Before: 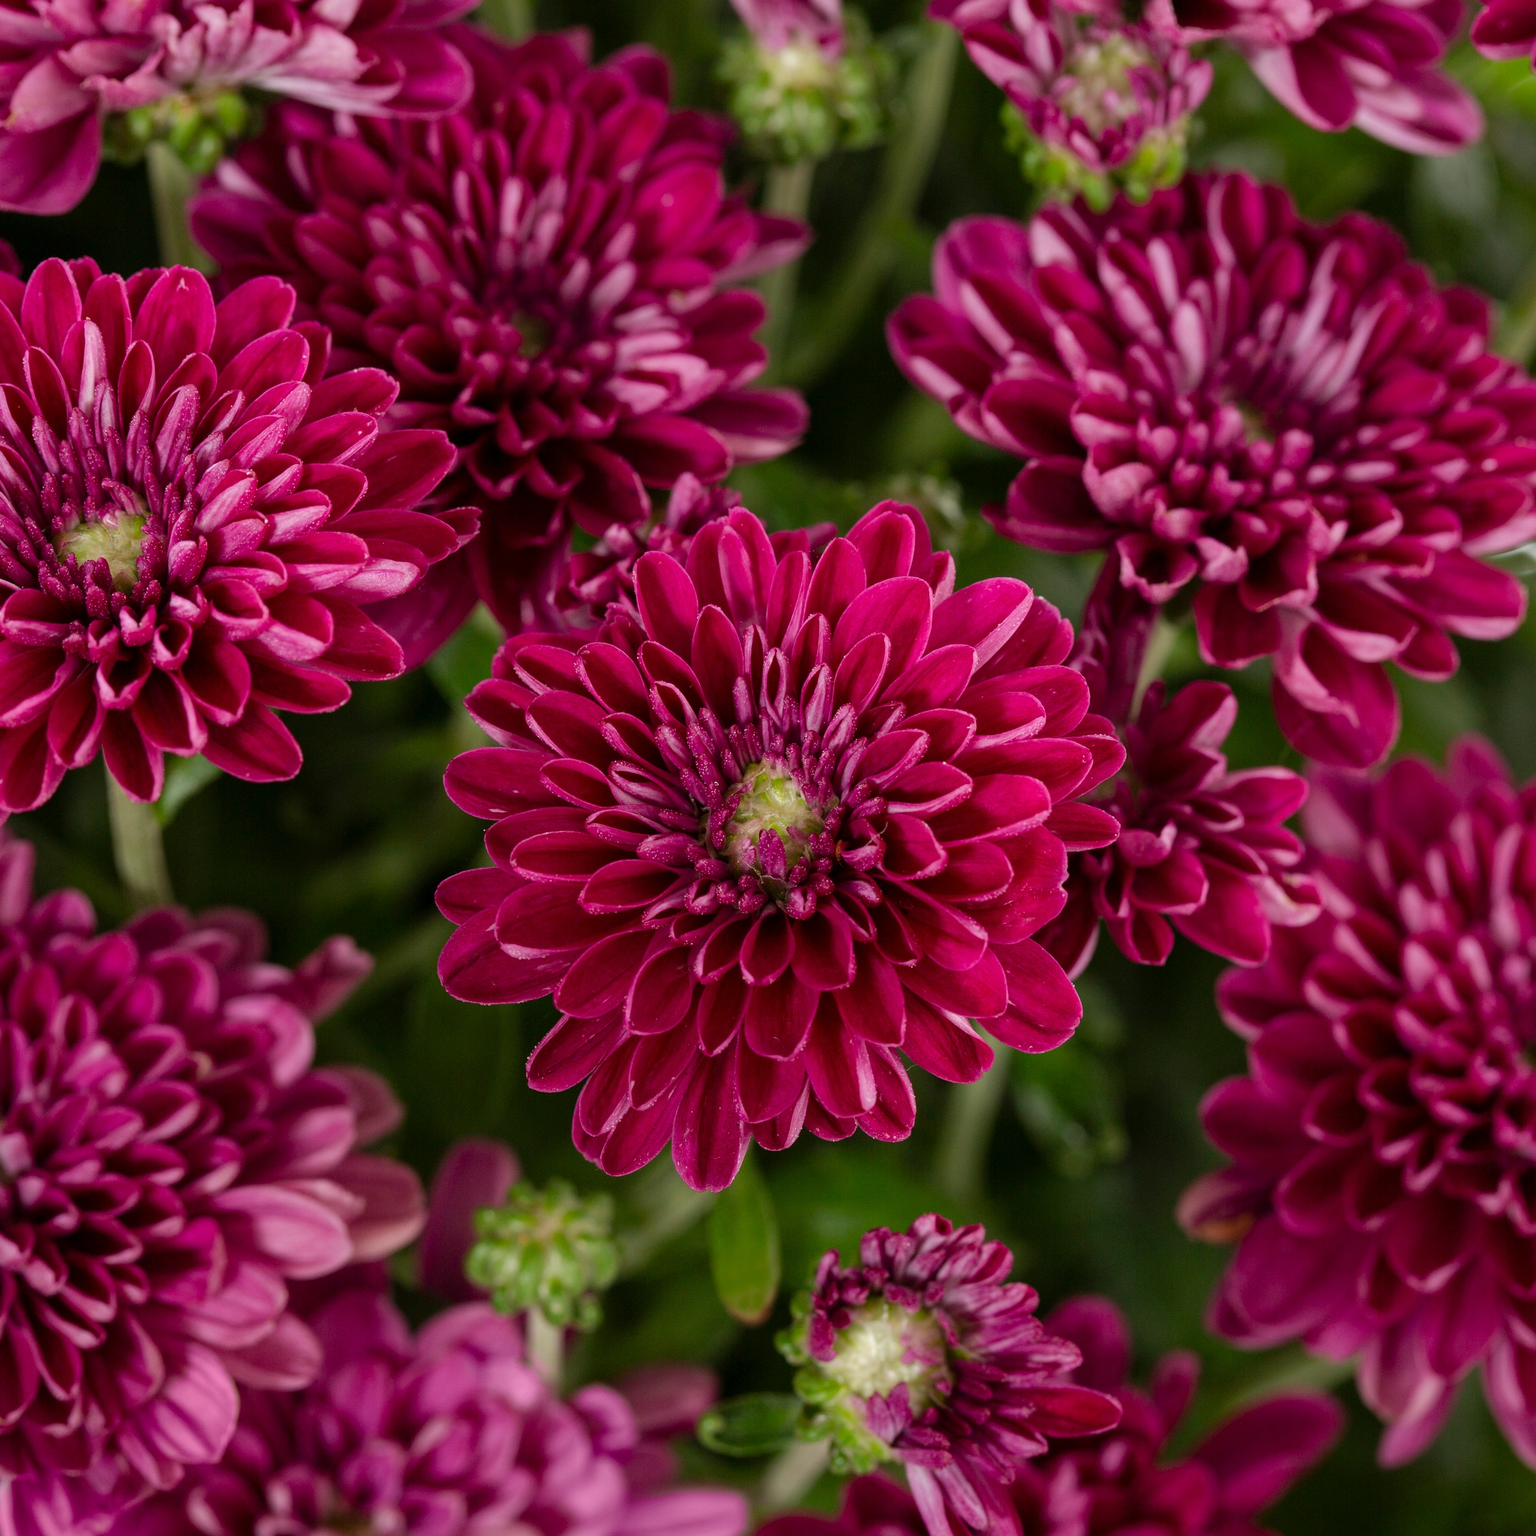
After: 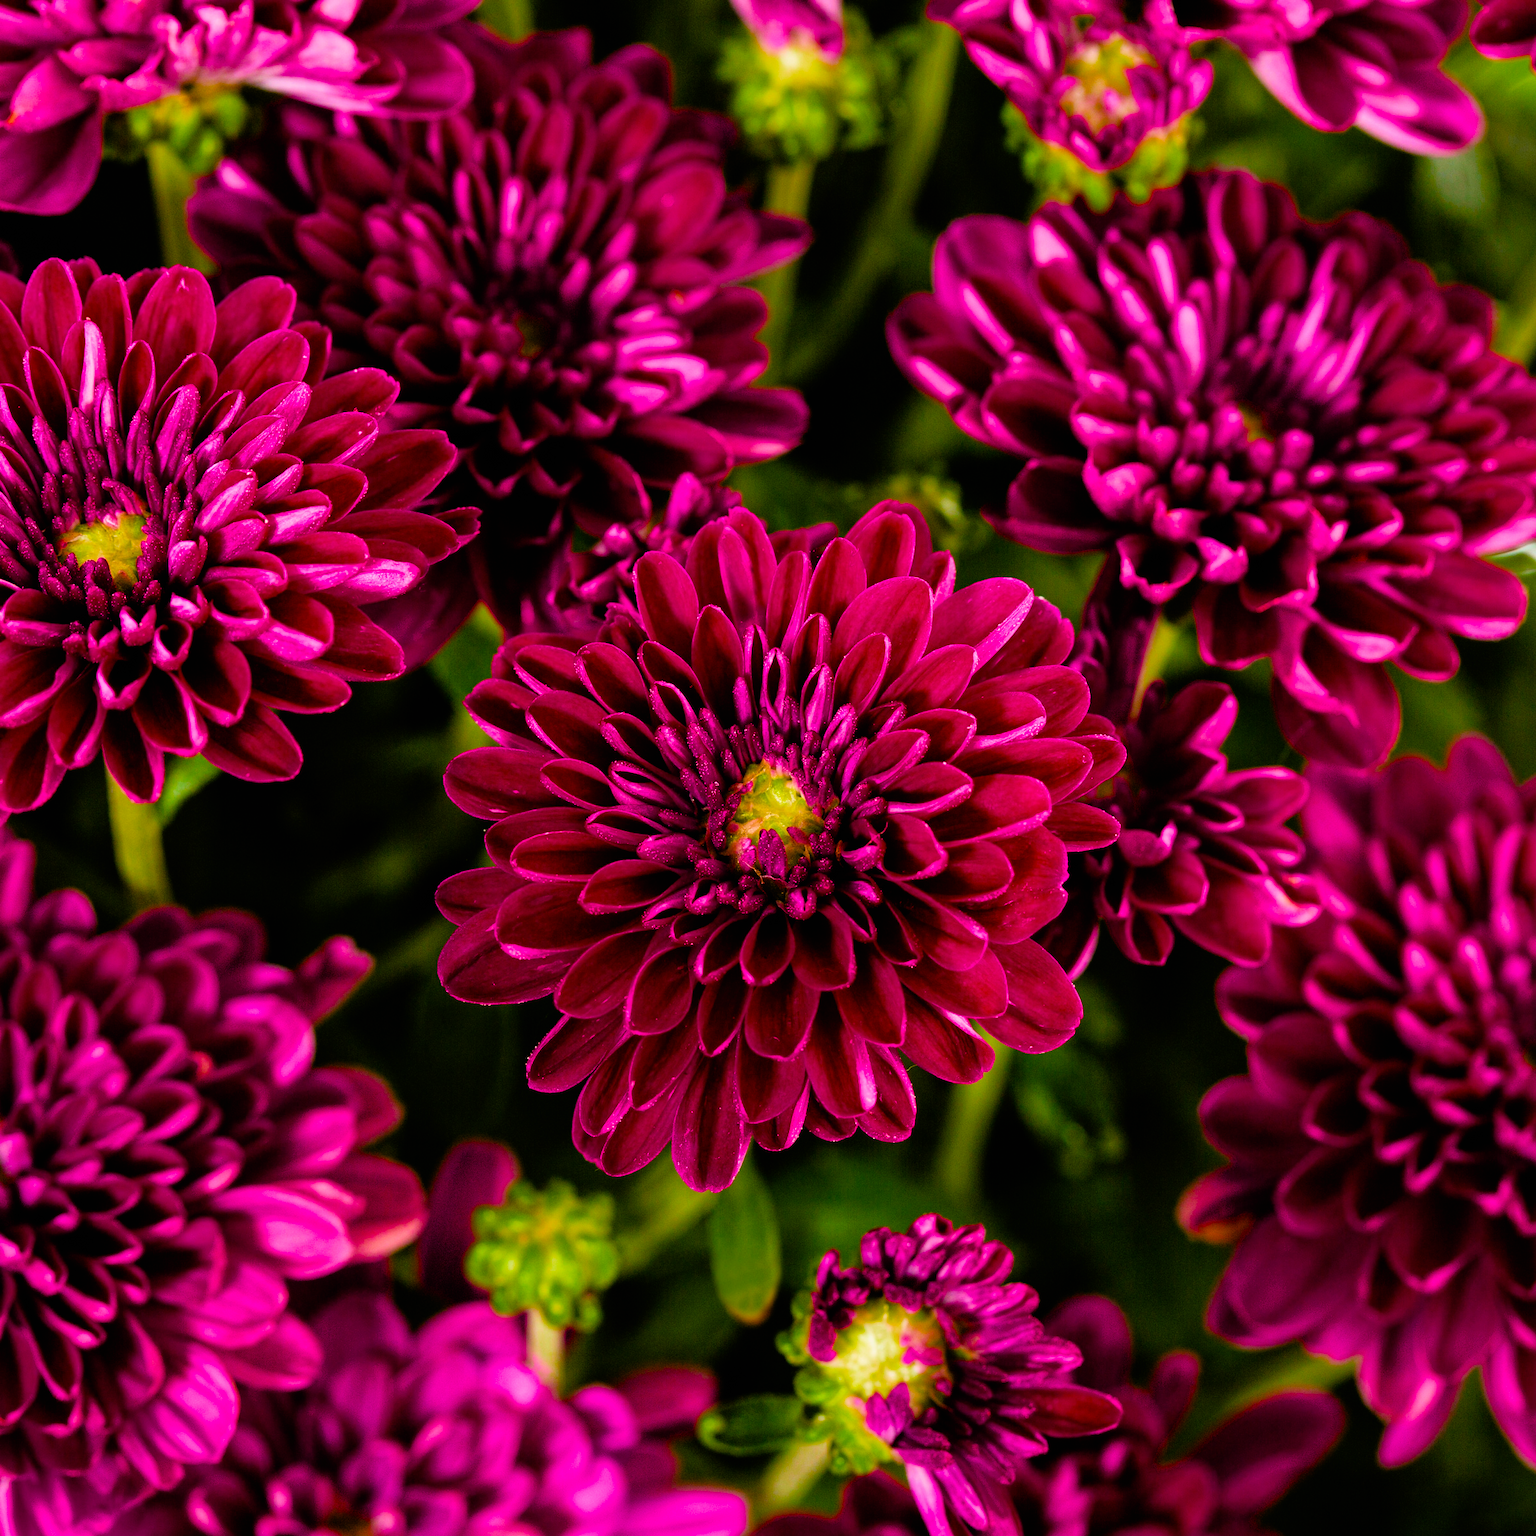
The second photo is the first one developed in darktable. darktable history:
color balance rgb: linear chroma grading › global chroma 20%, perceptual saturation grading › global saturation 65%, perceptual saturation grading › highlights 50%, perceptual saturation grading › shadows 30%, perceptual brilliance grading › global brilliance 12%, perceptual brilliance grading › highlights 15%, global vibrance 20%
filmic rgb: black relative exposure -7.75 EV, white relative exposure 4.4 EV, threshold 3 EV, hardness 3.76, latitude 50%, contrast 1.1, color science v5 (2021), contrast in shadows safe, contrast in highlights safe, enable highlight reconstruction true
